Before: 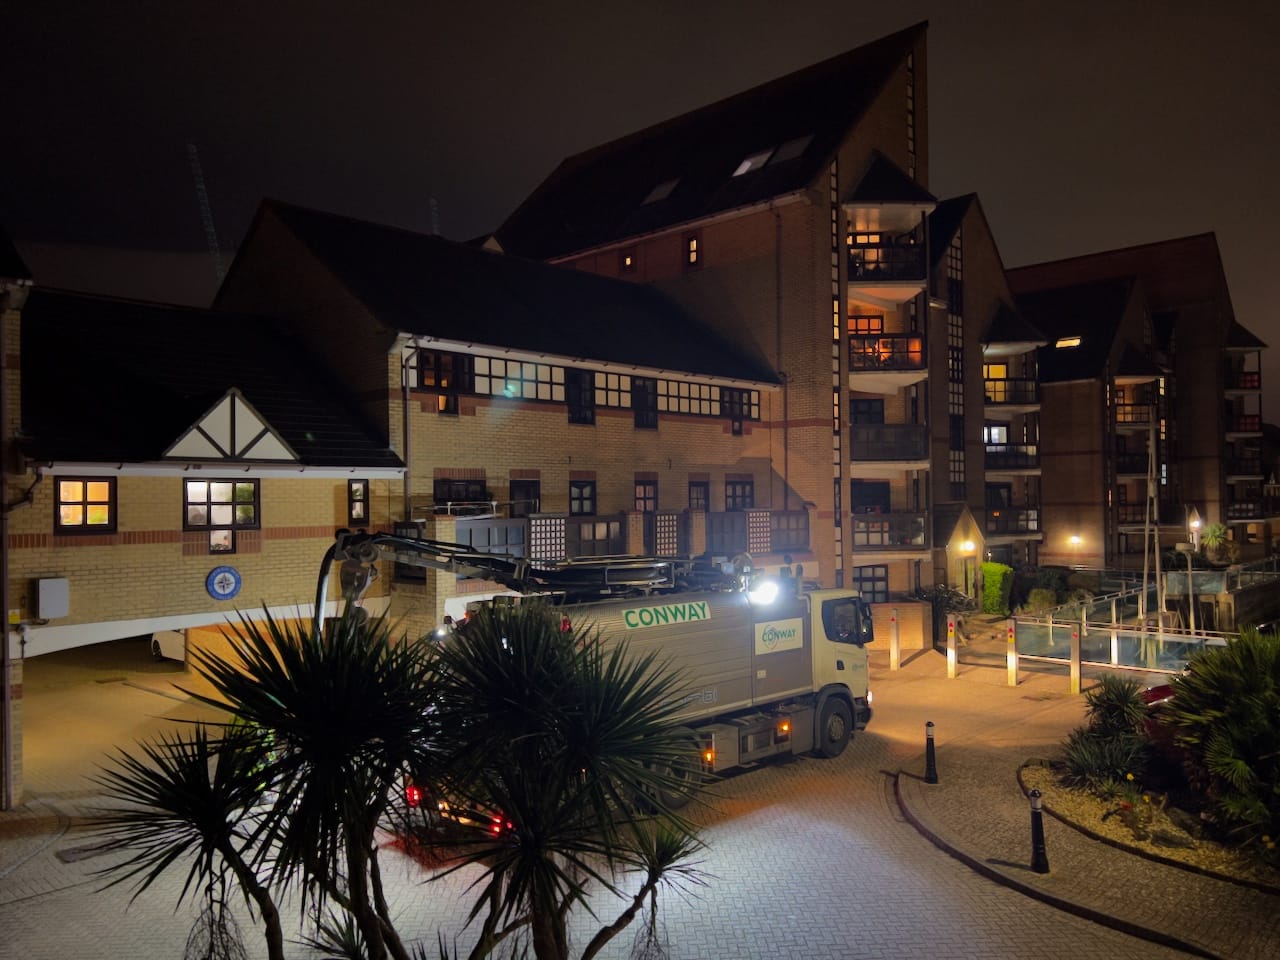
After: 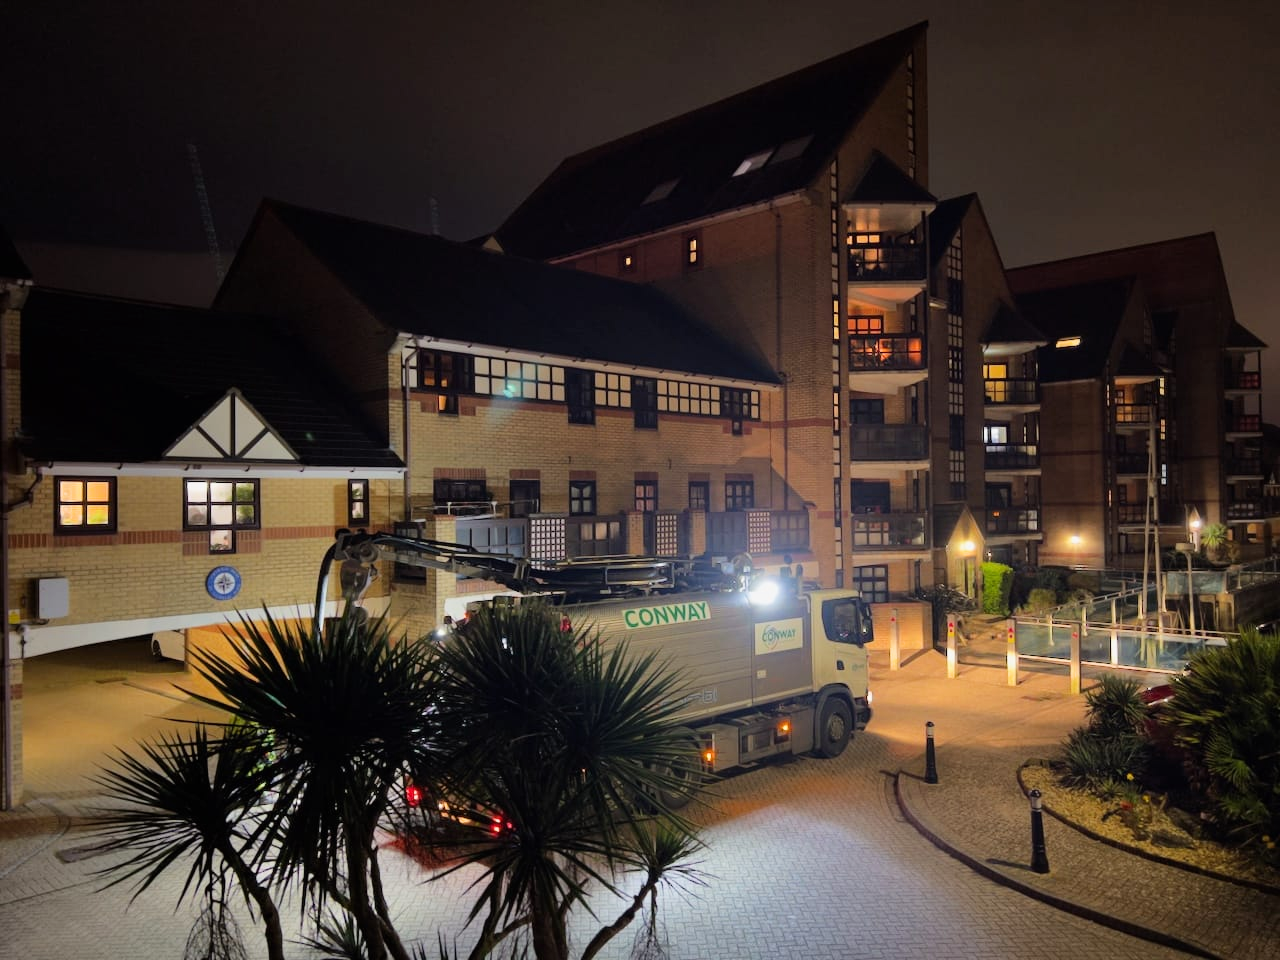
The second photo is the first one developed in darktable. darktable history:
exposure: black level correction 0, exposure 0.5 EV, compensate highlight preservation false
filmic rgb: black relative exposure -14.19 EV, white relative exposure 3.39 EV, hardness 7.89, preserve chrominance max RGB
